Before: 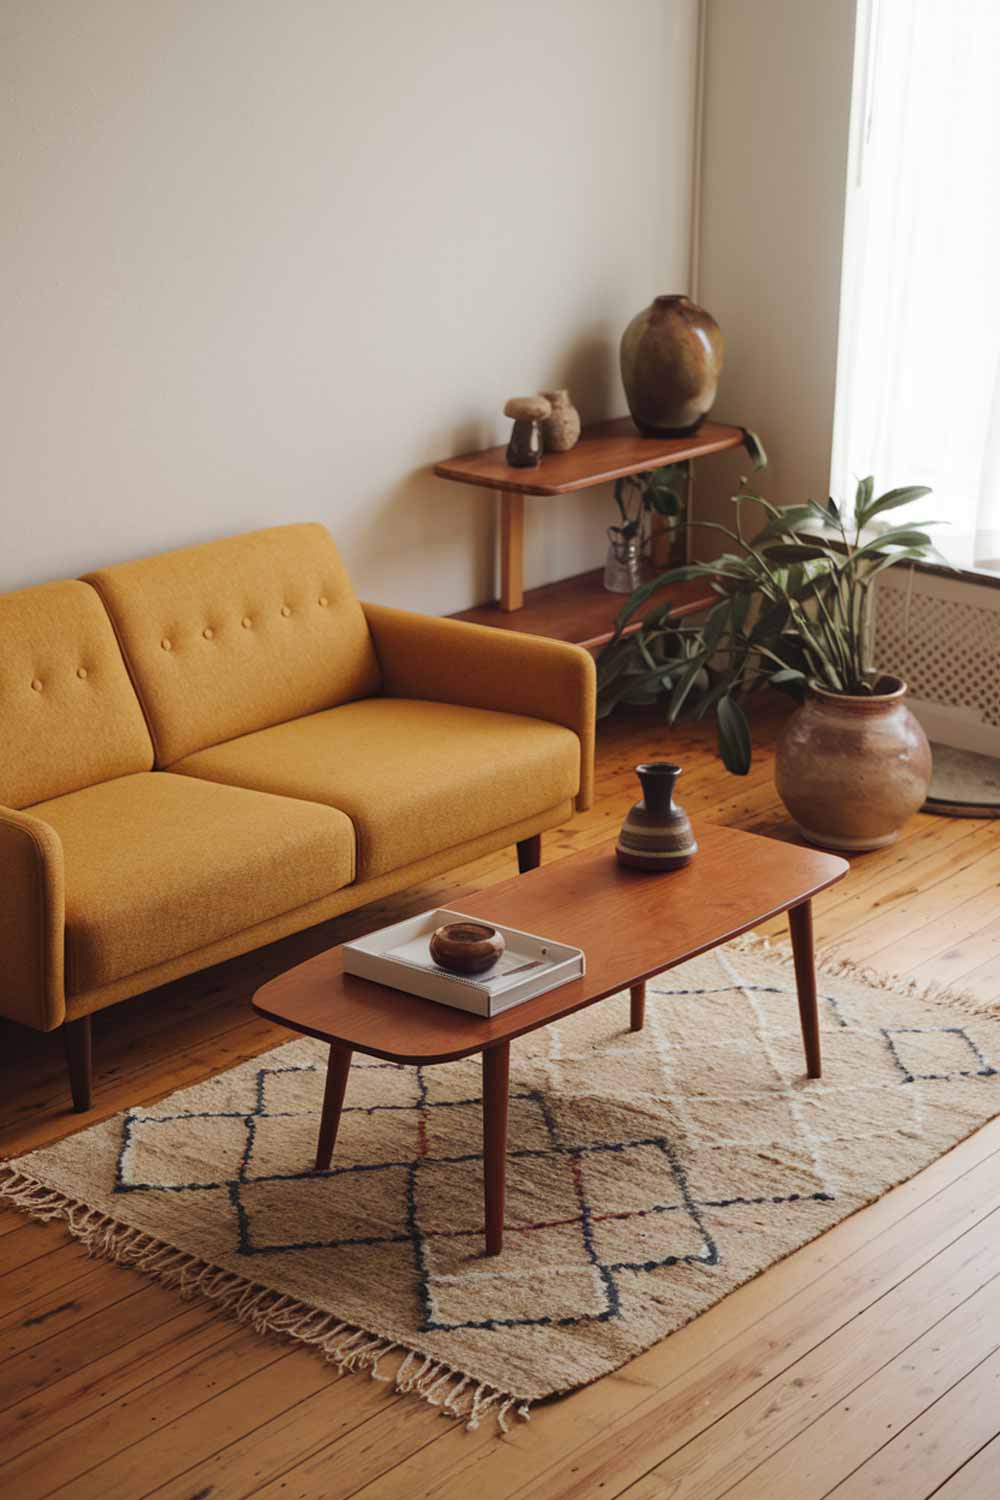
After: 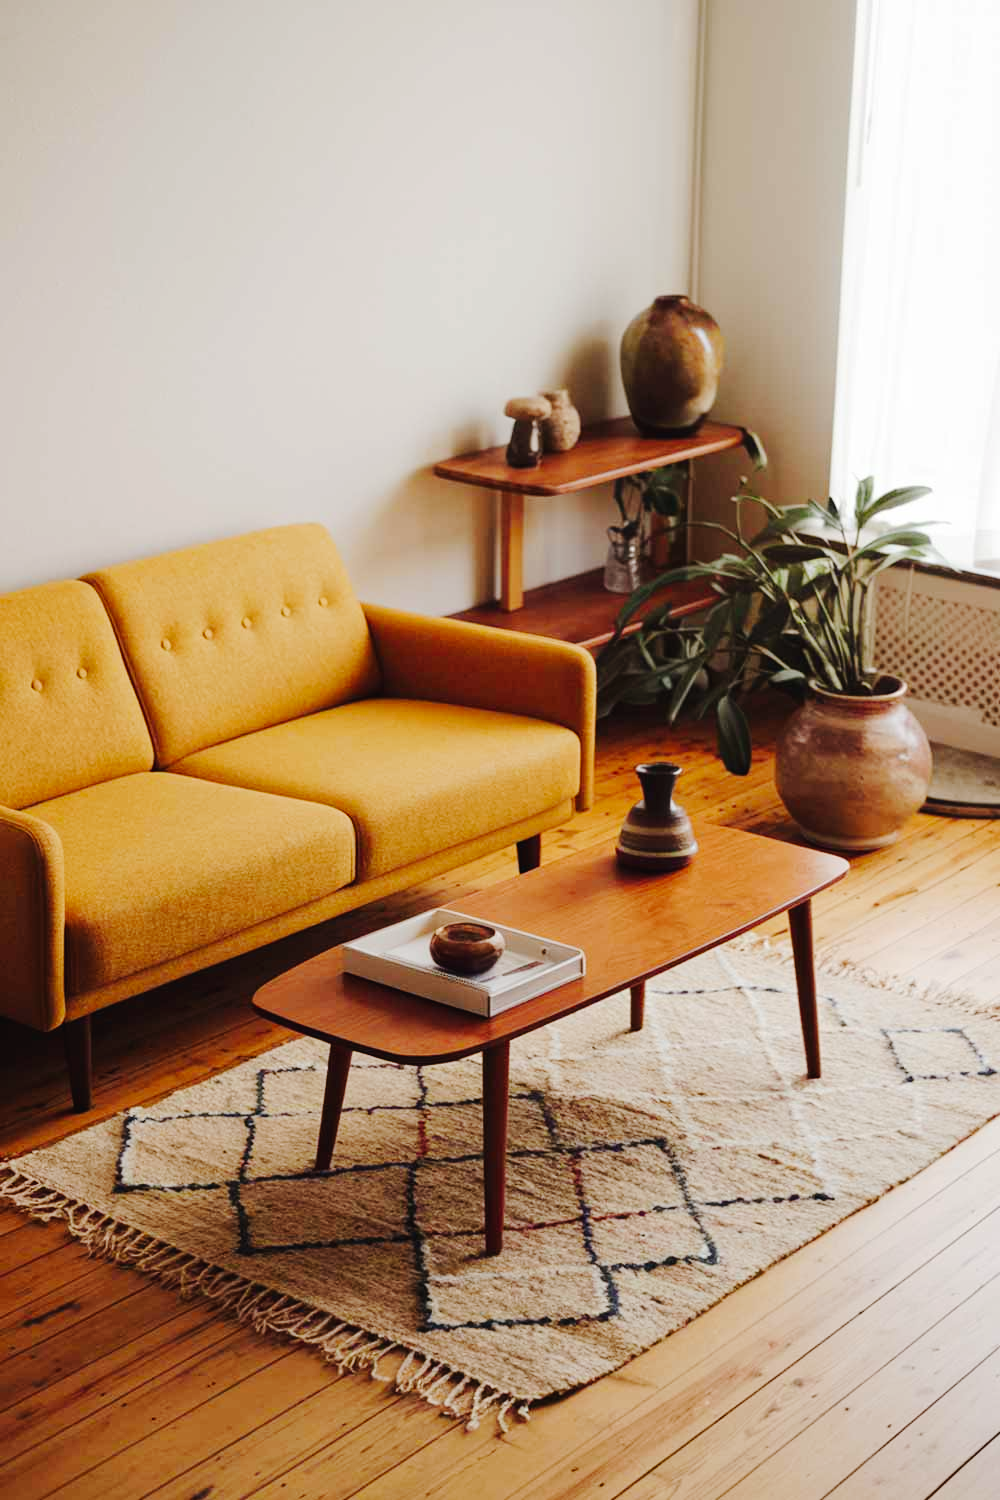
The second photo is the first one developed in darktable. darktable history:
tone curve: curves: ch0 [(0, 0) (0.003, 0.019) (0.011, 0.021) (0.025, 0.023) (0.044, 0.026) (0.069, 0.037) (0.1, 0.059) (0.136, 0.088) (0.177, 0.138) (0.224, 0.199) (0.277, 0.279) (0.335, 0.376) (0.399, 0.481) (0.468, 0.581) (0.543, 0.658) (0.623, 0.735) (0.709, 0.8) (0.801, 0.861) (0.898, 0.928) (1, 1)], preserve colors none
